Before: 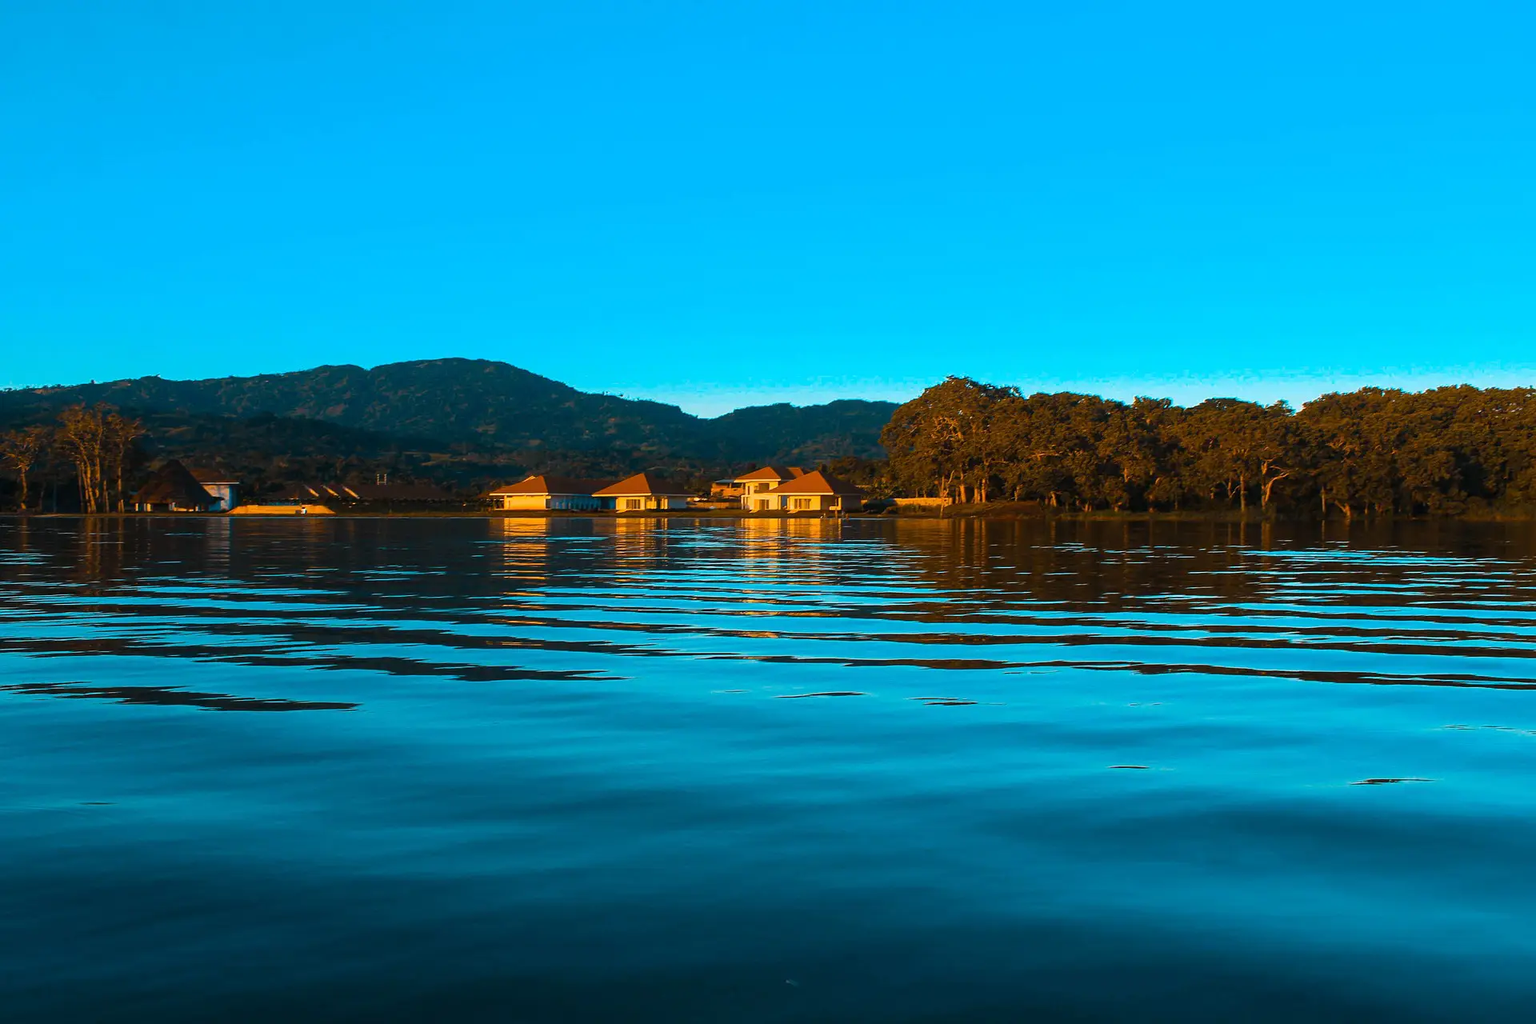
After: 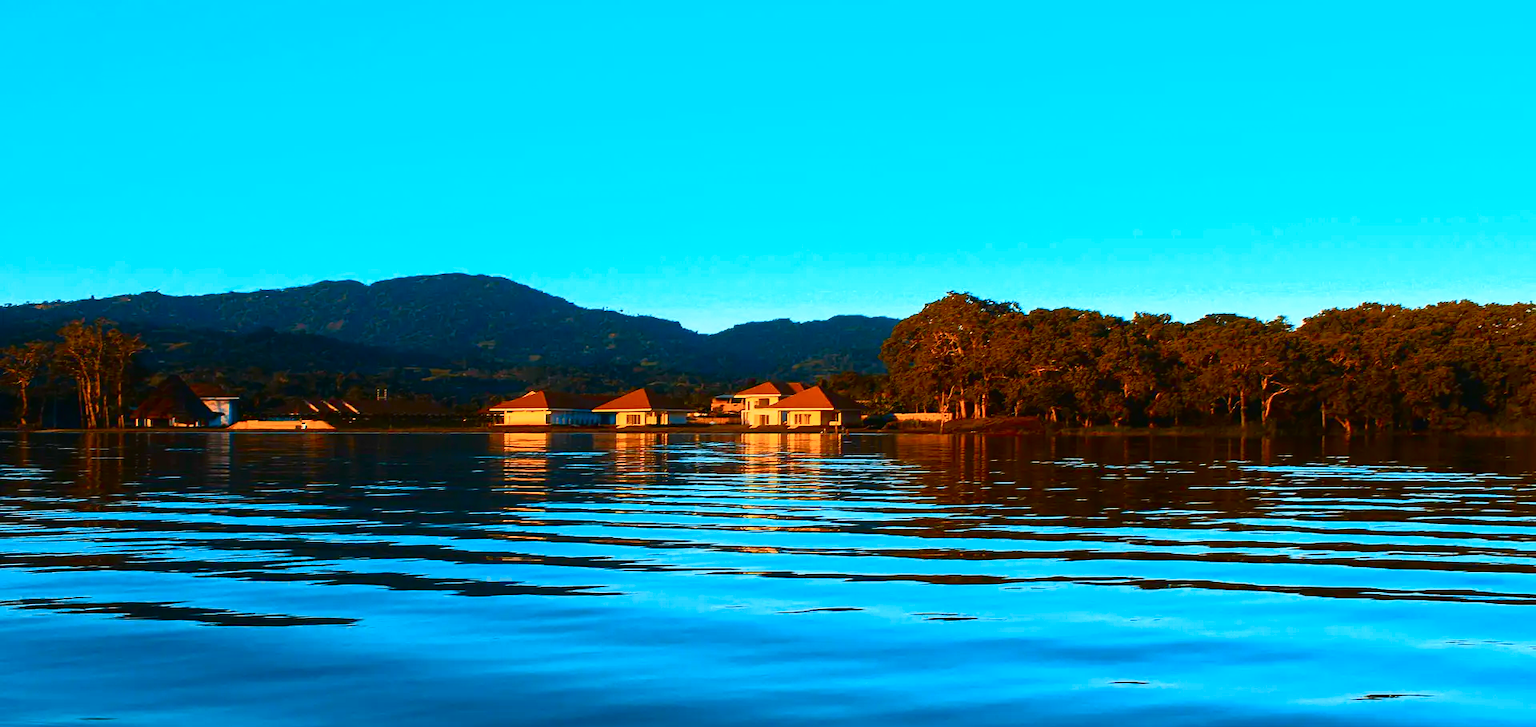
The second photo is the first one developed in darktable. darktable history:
crop and rotate: top 8.339%, bottom 20.588%
tone curve: curves: ch0 [(0, 0.013) (0.074, 0.044) (0.251, 0.234) (0.472, 0.511) (0.63, 0.752) (0.746, 0.866) (0.899, 0.956) (1, 1)]; ch1 [(0, 0) (0.08, 0.08) (0.347, 0.394) (0.455, 0.441) (0.5, 0.5) (0.517, 0.53) (0.563, 0.611) (0.617, 0.682) (0.756, 0.788) (0.92, 0.92) (1, 1)]; ch2 [(0, 0) (0.096, 0.056) (0.304, 0.204) (0.5, 0.5) (0.539, 0.575) (0.597, 0.644) (0.92, 0.92) (1, 1)], color space Lab, independent channels, preserve colors none
